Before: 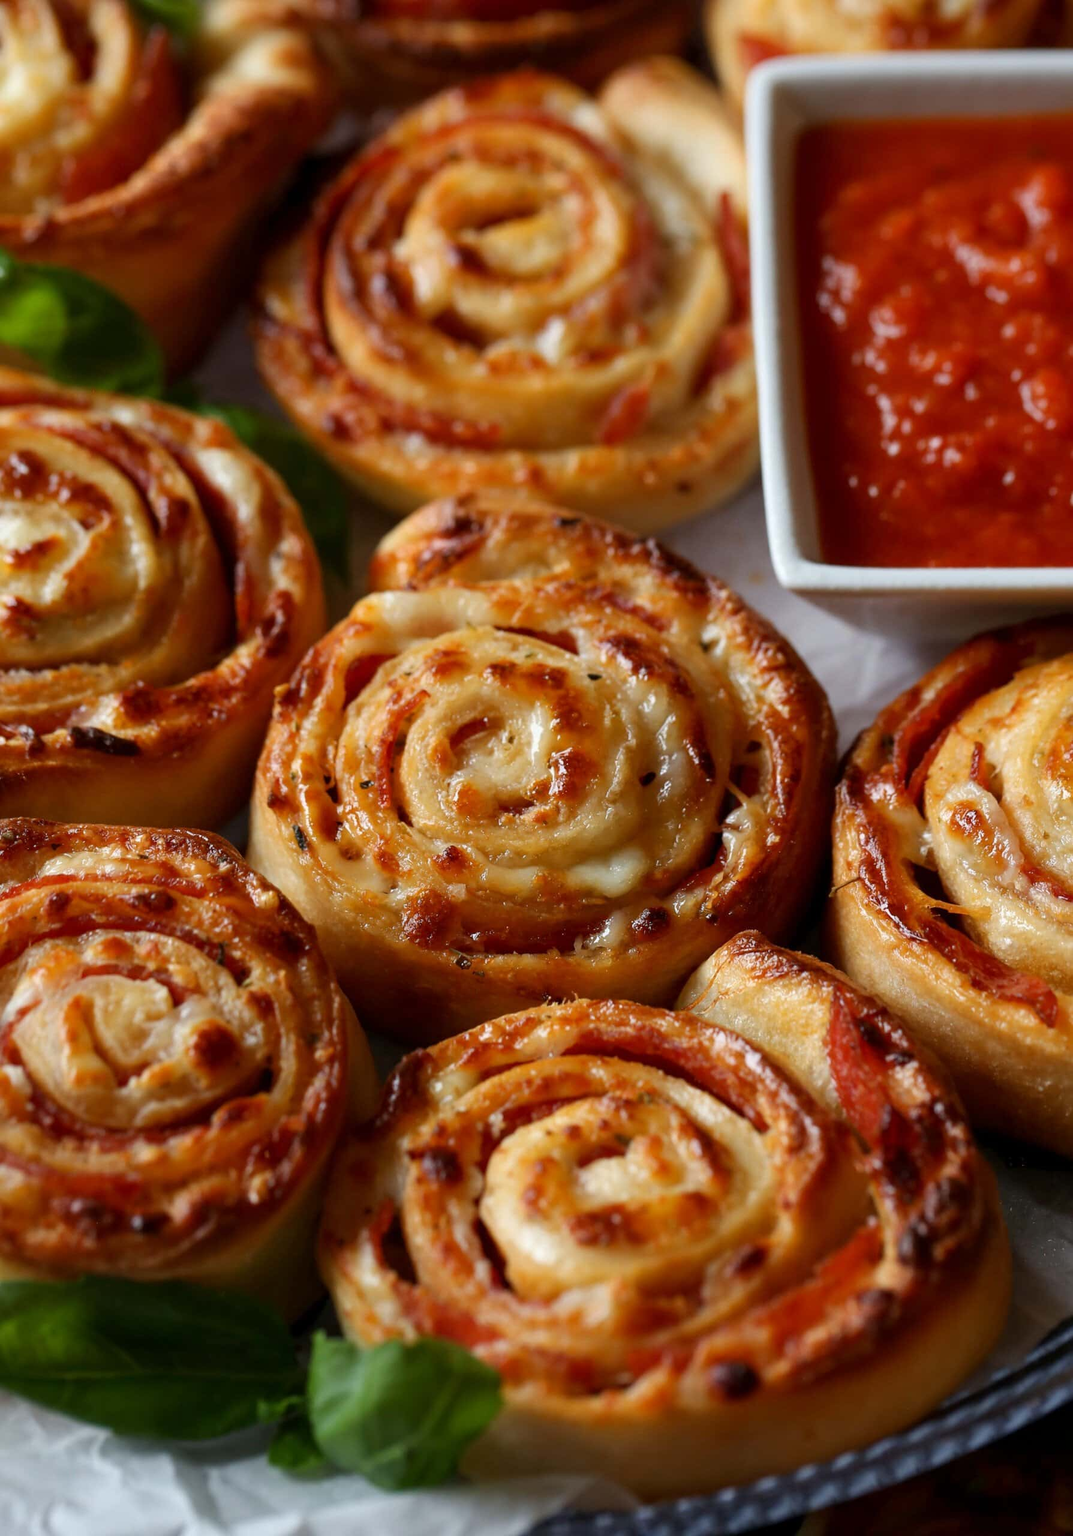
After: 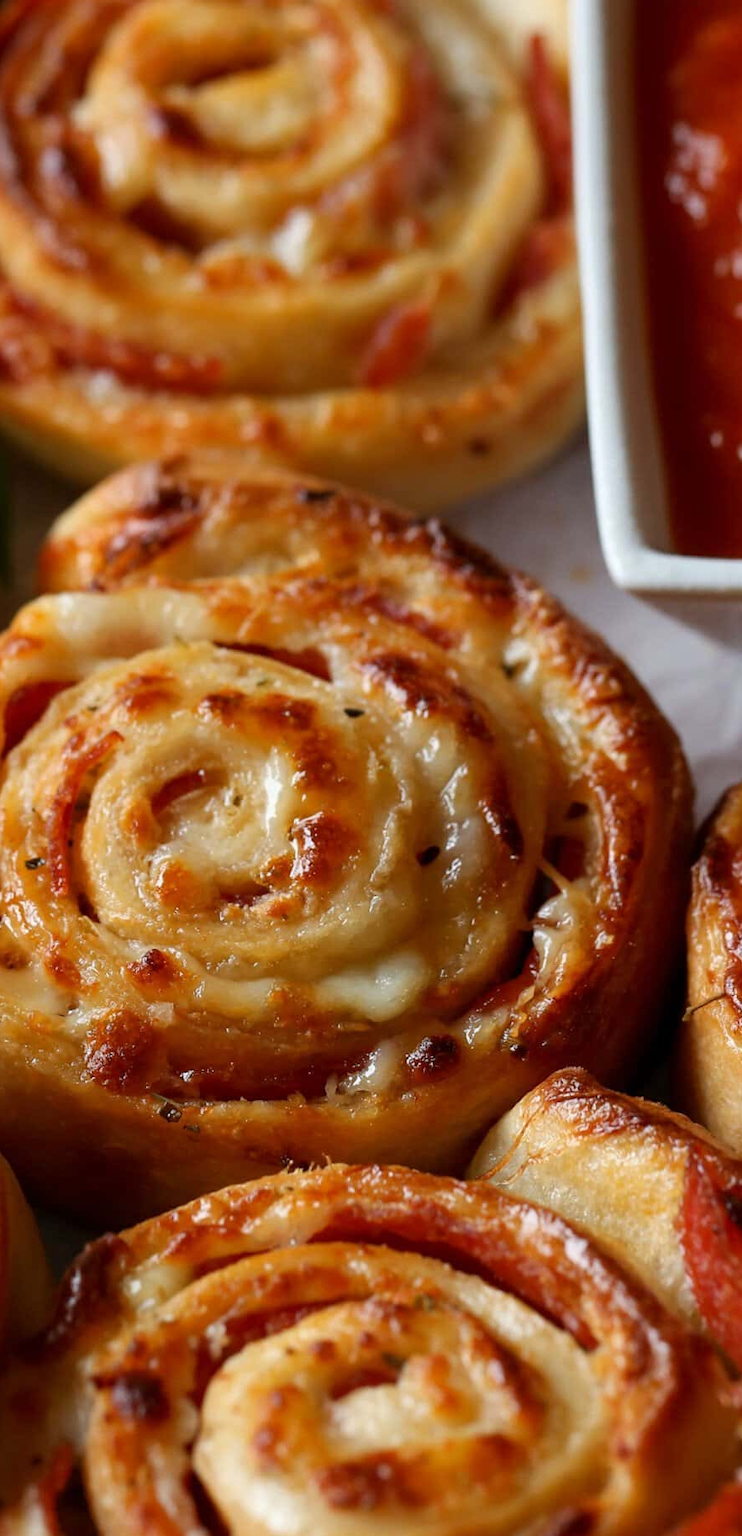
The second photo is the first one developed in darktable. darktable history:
crop: left 31.917%, top 10.957%, right 18.649%, bottom 17.615%
